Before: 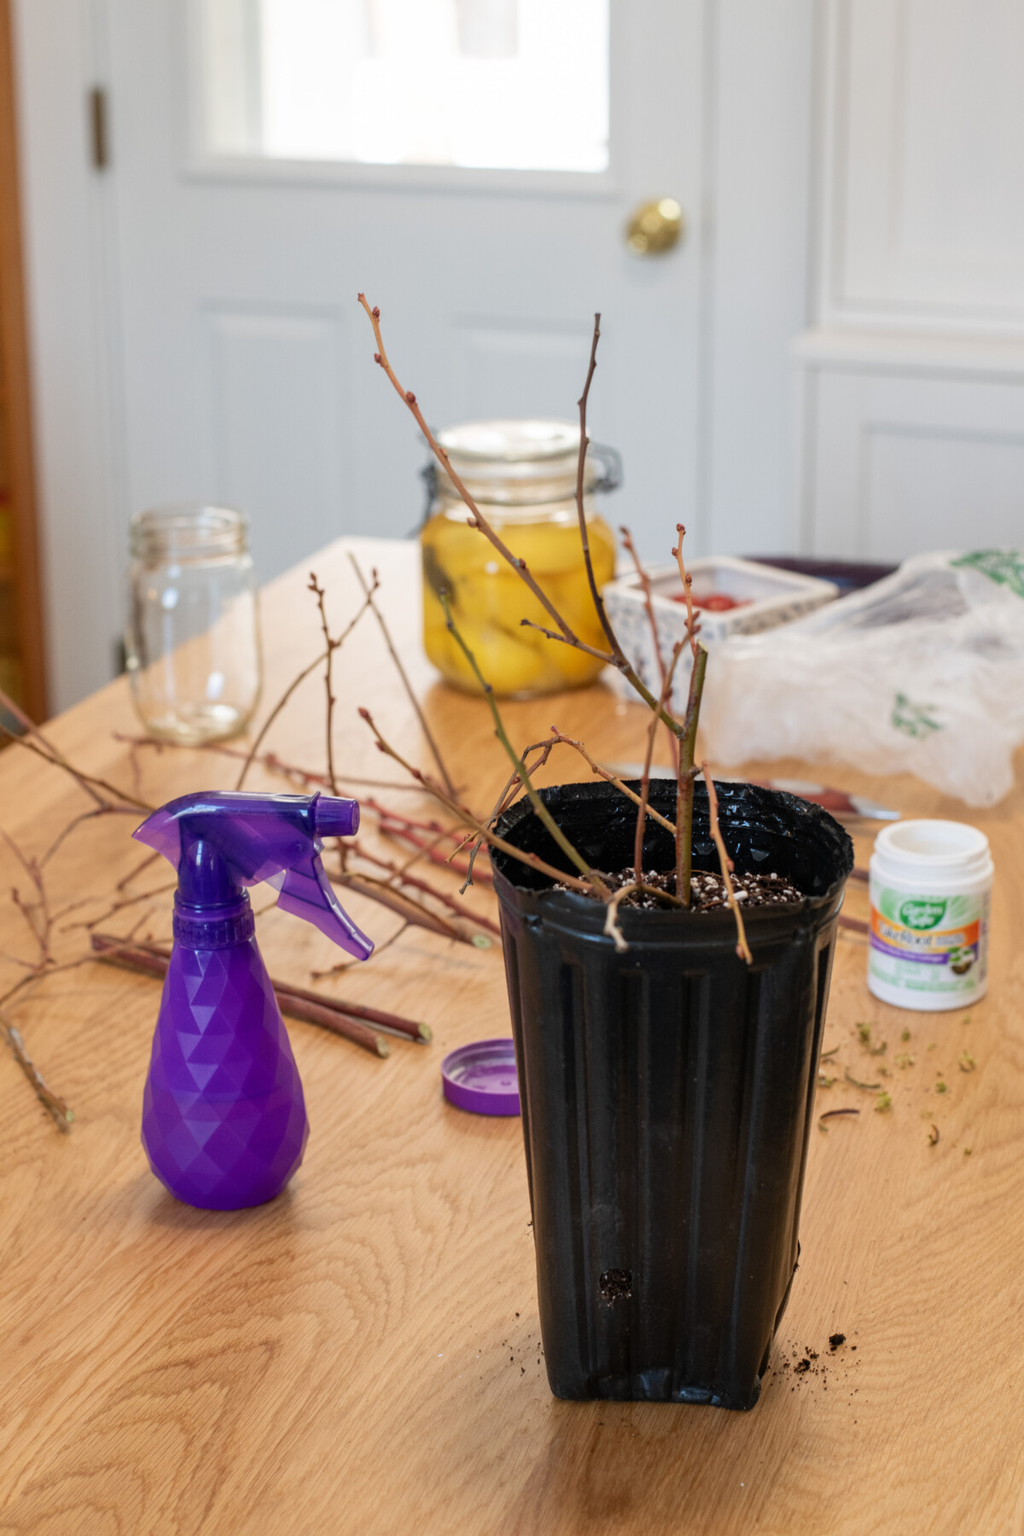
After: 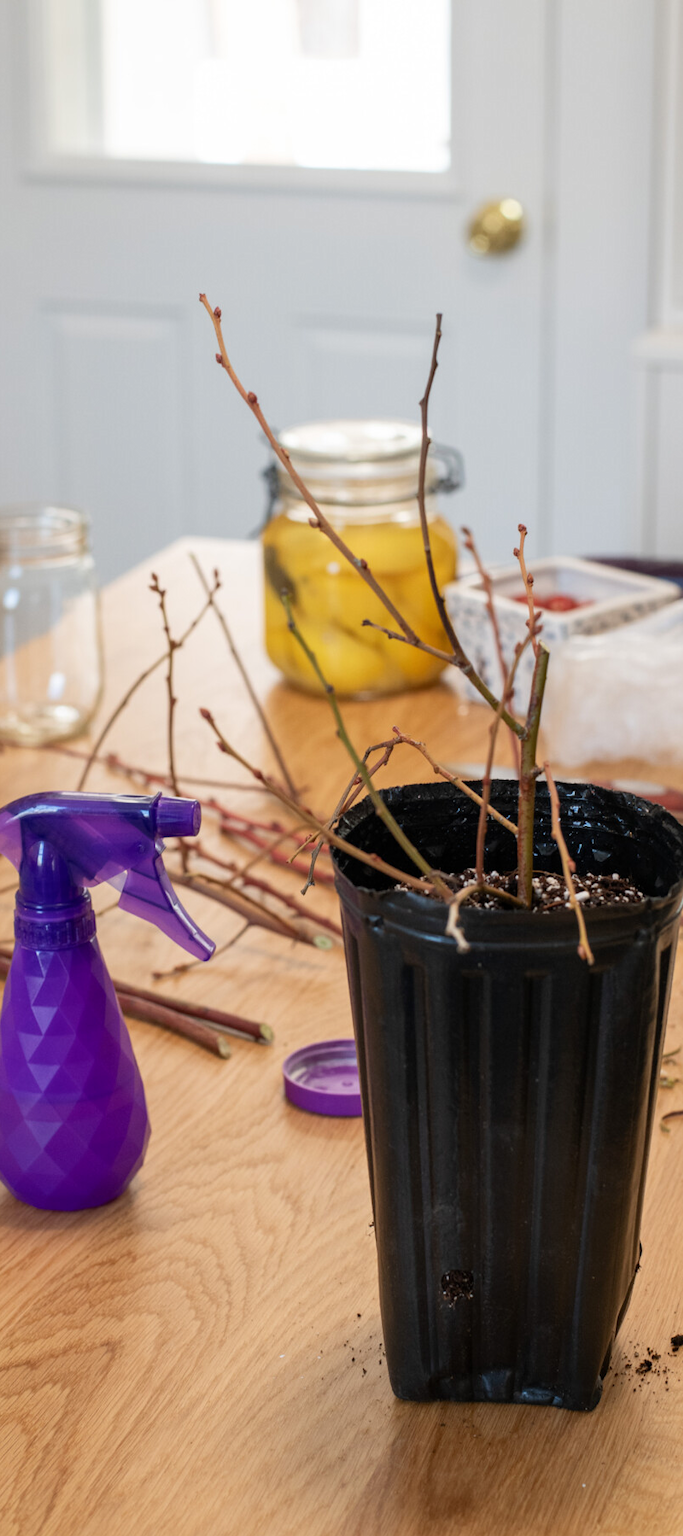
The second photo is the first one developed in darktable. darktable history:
contrast brightness saturation: contrast 0.07
crop and rotate: left 15.546%, right 17.787%
